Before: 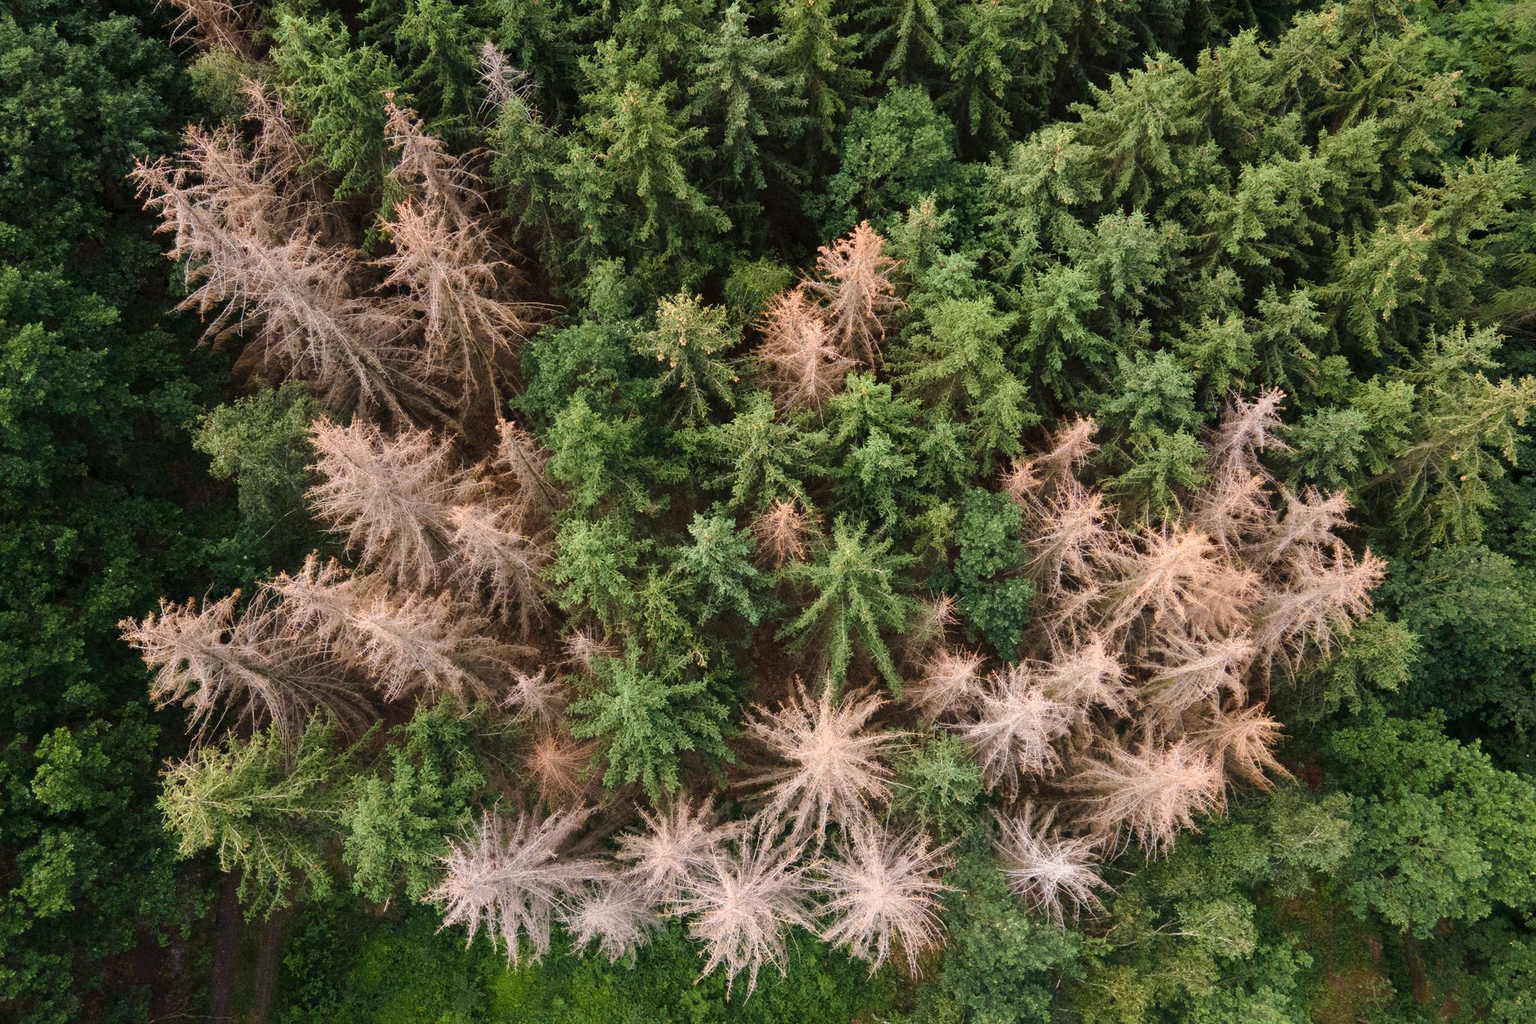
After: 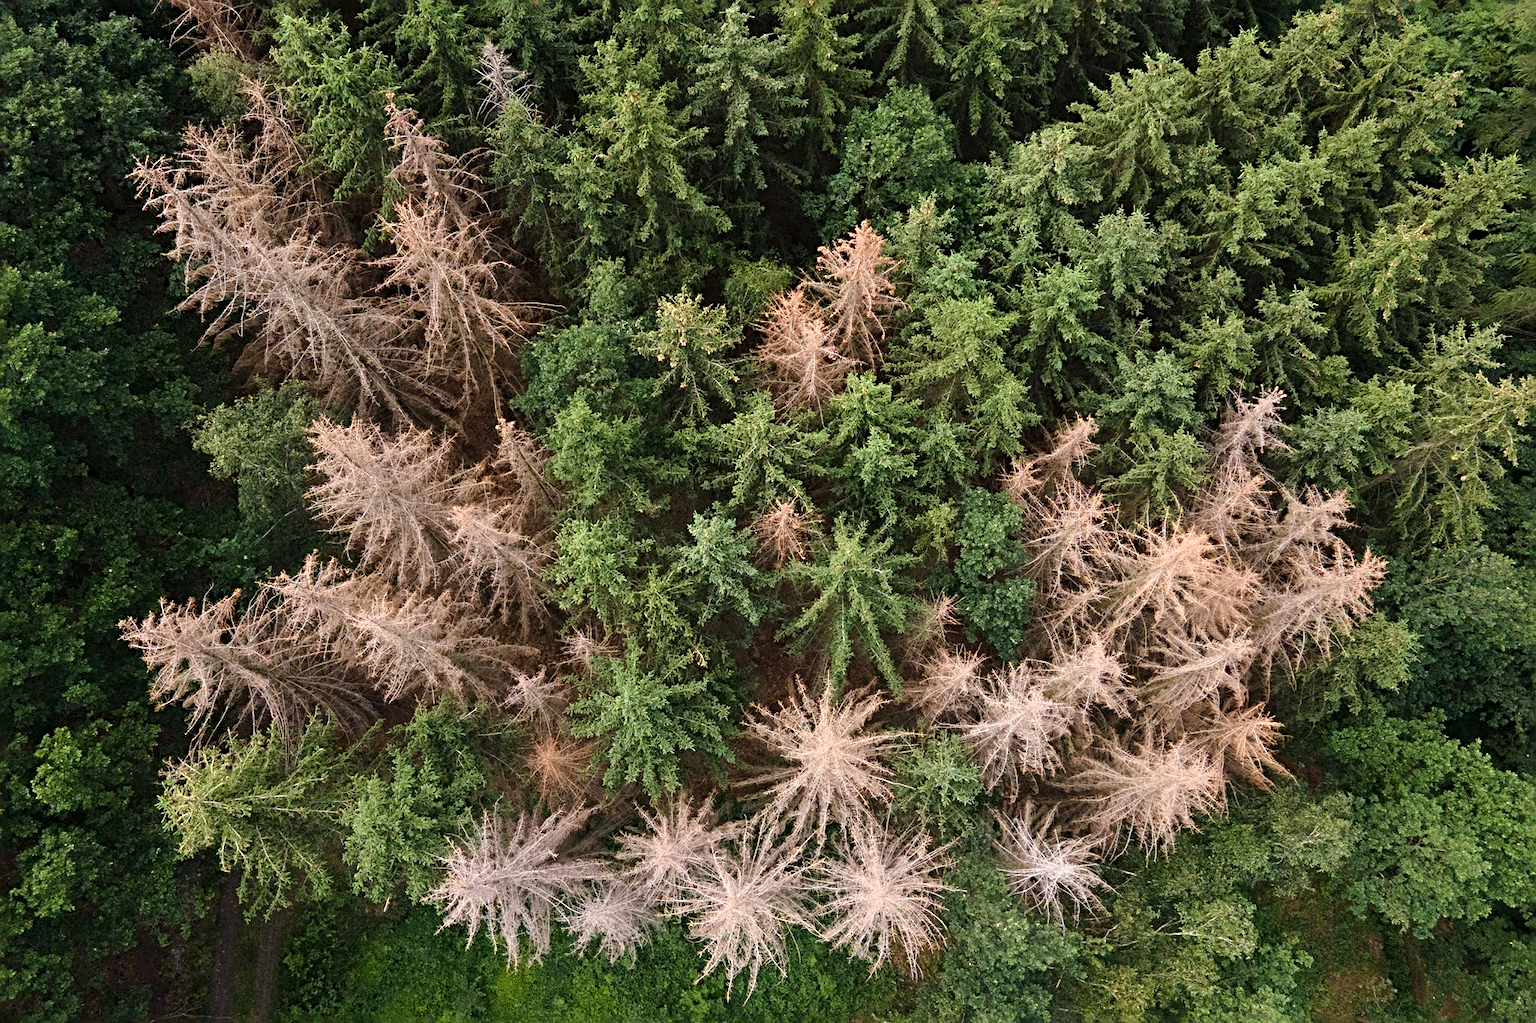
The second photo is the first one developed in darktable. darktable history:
sharpen: radius 3.952
